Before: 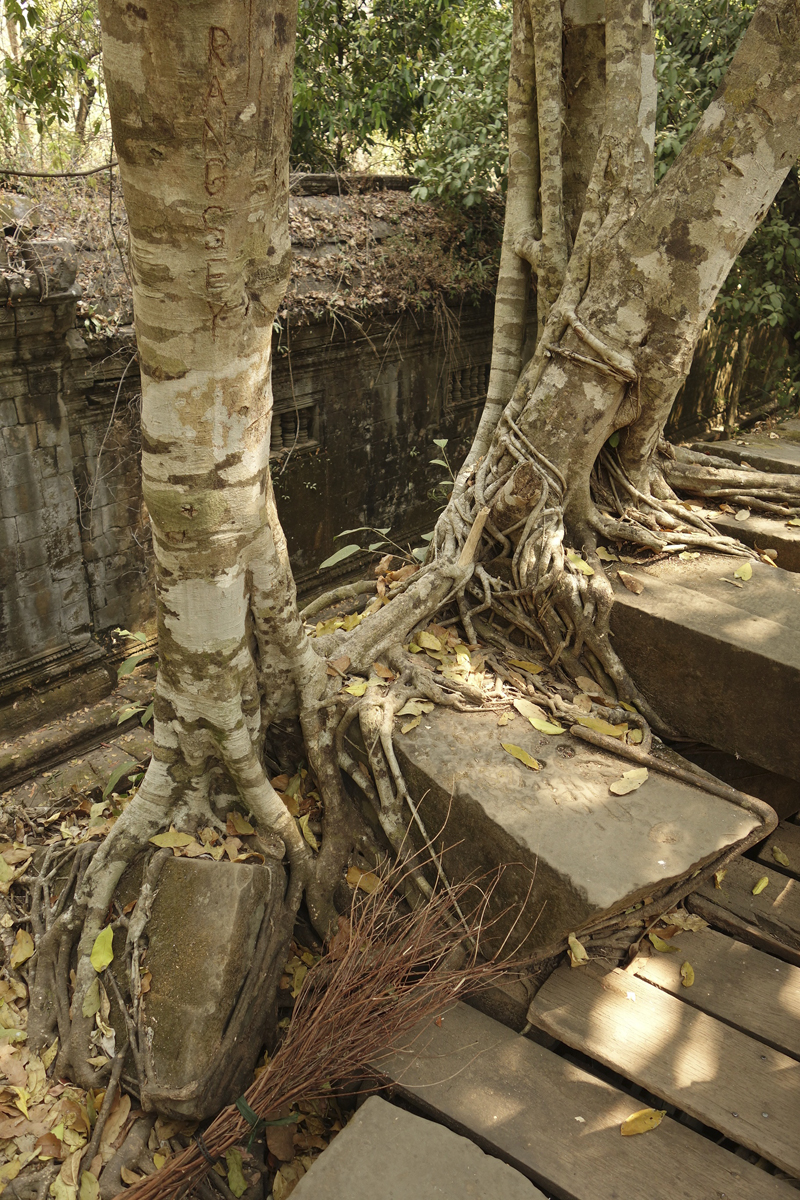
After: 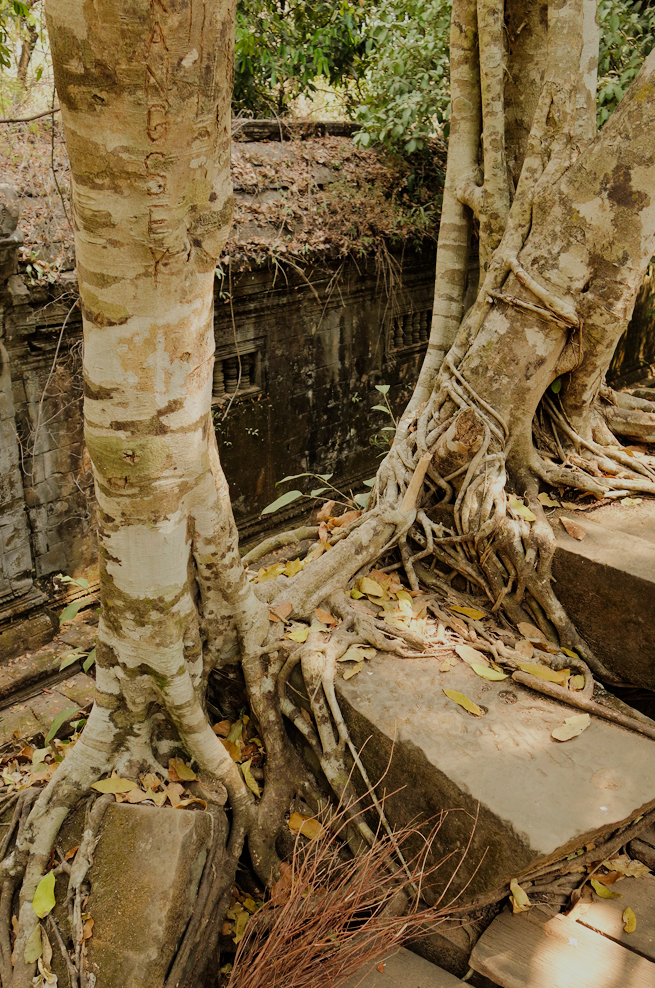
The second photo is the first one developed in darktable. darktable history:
color balance rgb: perceptual saturation grading › global saturation 1.55%, perceptual saturation grading › highlights -2.548%, perceptual saturation grading › mid-tones 3.324%, perceptual saturation grading › shadows 7.817%, perceptual brilliance grading › mid-tones 11.051%, perceptual brilliance grading › shadows 14.774%
filmic rgb: black relative exposure -7.08 EV, white relative exposure 5.38 EV, hardness 3.02
crop and rotate: left 7.434%, top 4.568%, right 10.571%, bottom 13.04%
